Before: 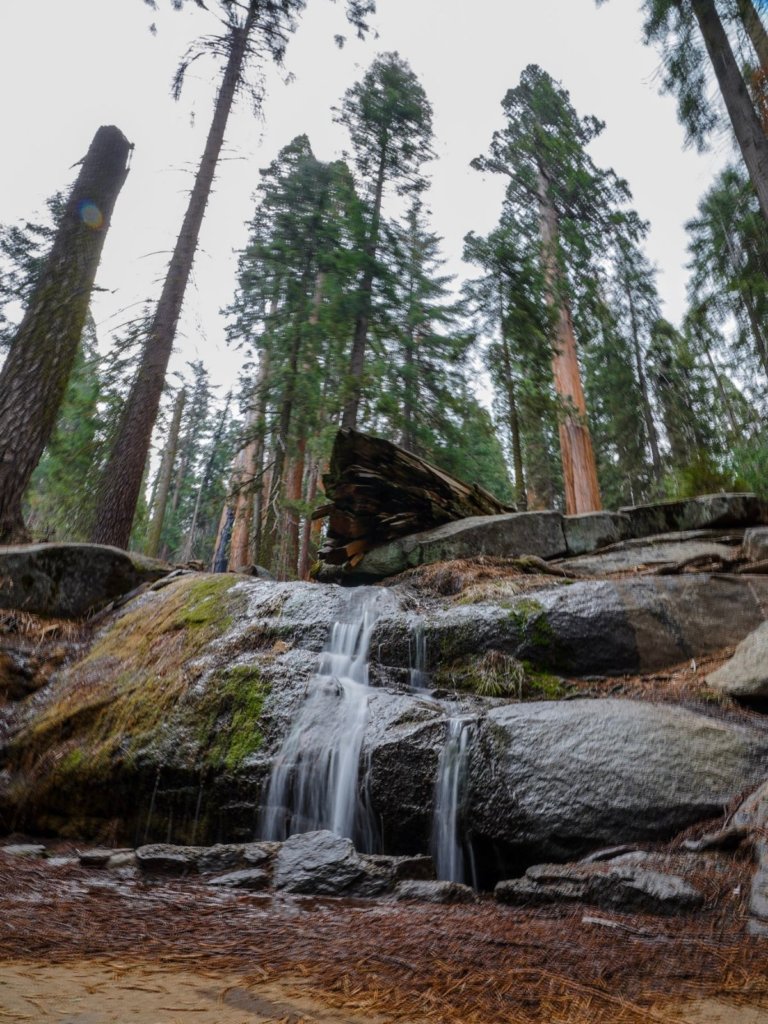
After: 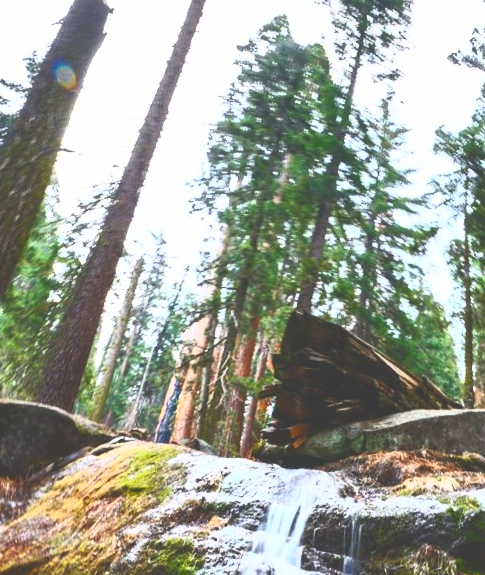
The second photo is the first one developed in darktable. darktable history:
contrast brightness saturation: contrast 1, brightness 1, saturation 1
crop and rotate: angle -4.99°, left 2.122%, top 6.945%, right 27.566%, bottom 30.519%
exposure: black level correction -0.023, exposure -0.039 EV, compensate highlight preservation false
